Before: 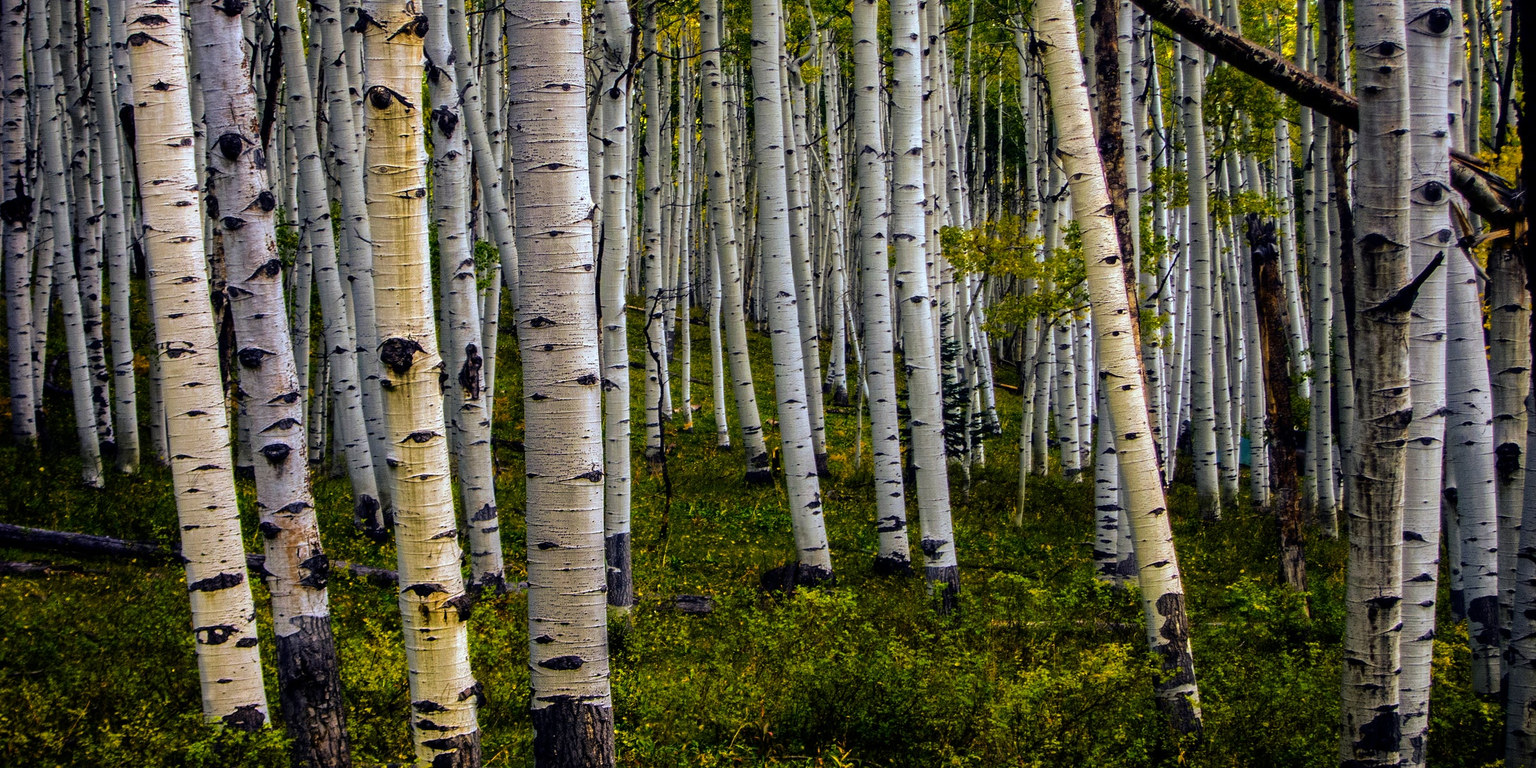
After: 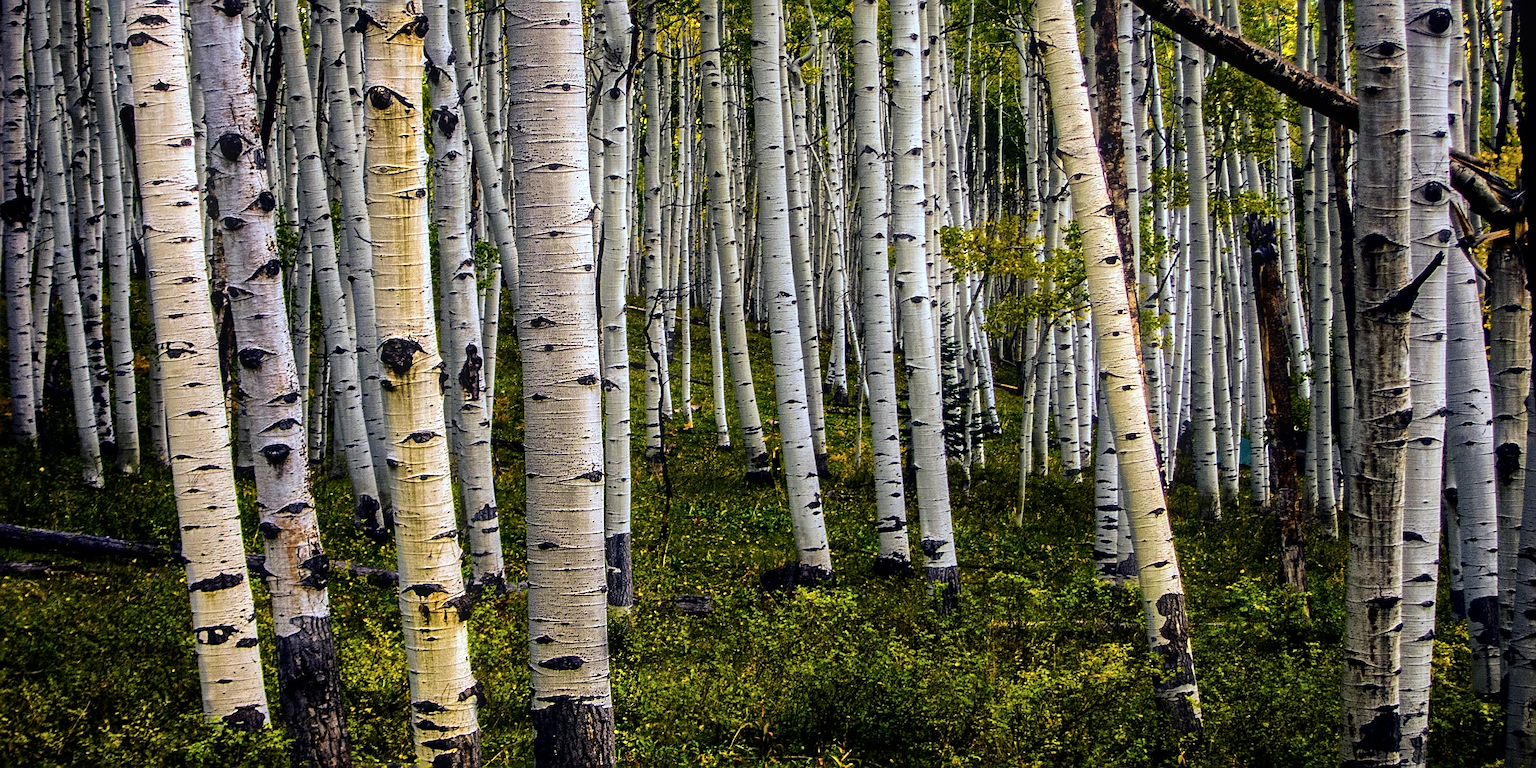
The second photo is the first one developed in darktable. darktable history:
contrast brightness saturation: contrast 0.15, brightness 0.05
bloom: size 9%, threshold 100%, strength 7%
sharpen: on, module defaults
local contrast: mode bilateral grid, contrast 20, coarseness 50, detail 120%, midtone range 0.2
